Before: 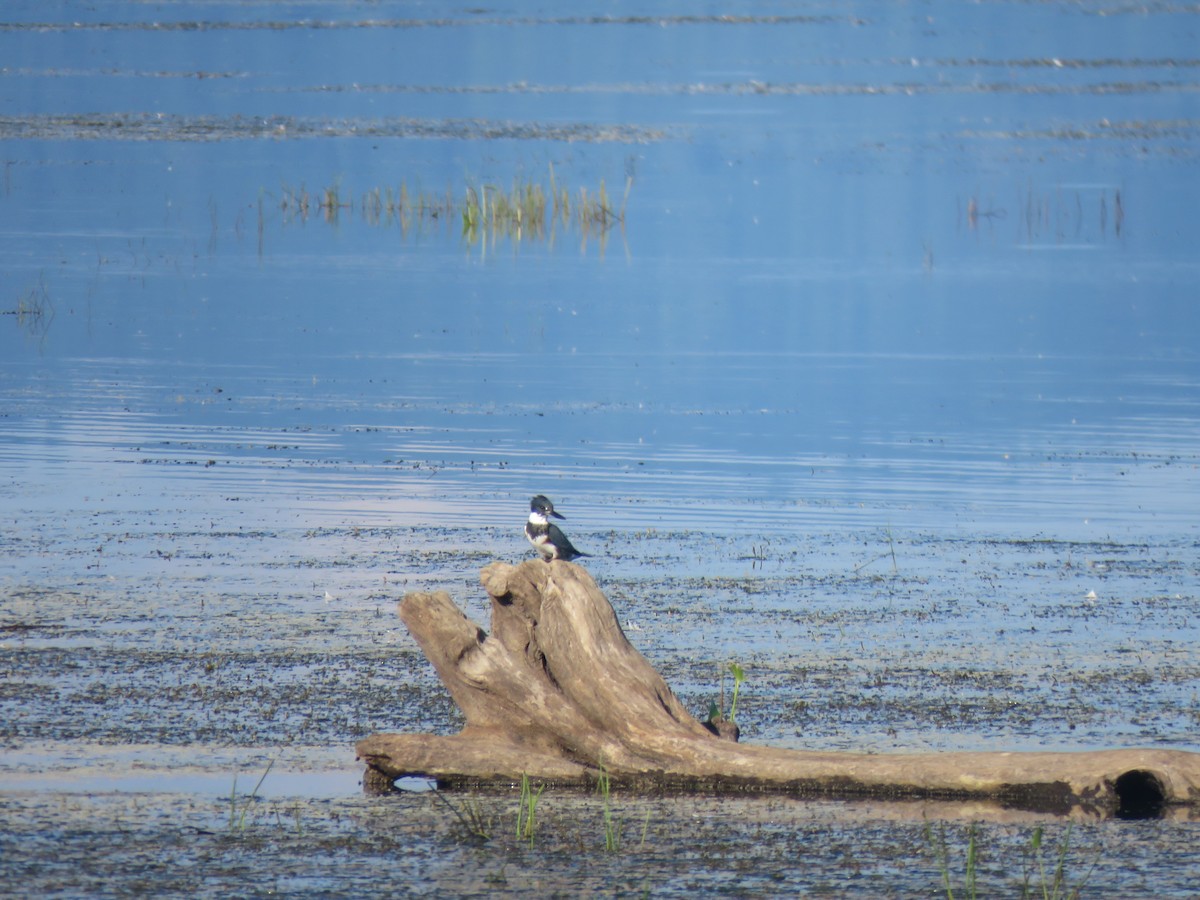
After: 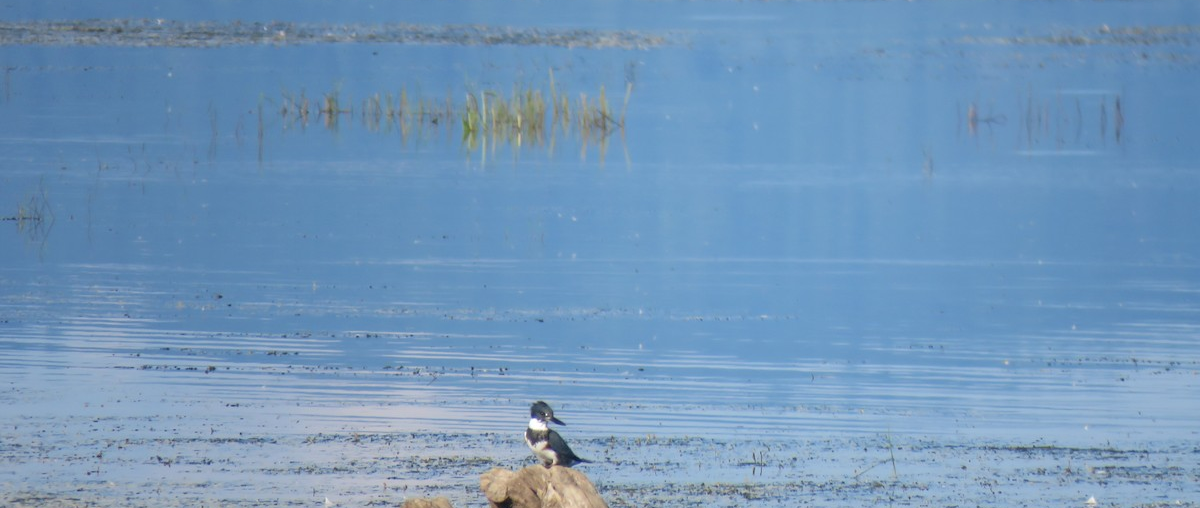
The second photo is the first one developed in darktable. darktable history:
crop and rotate: top 10.554%, bottom 32.933%
